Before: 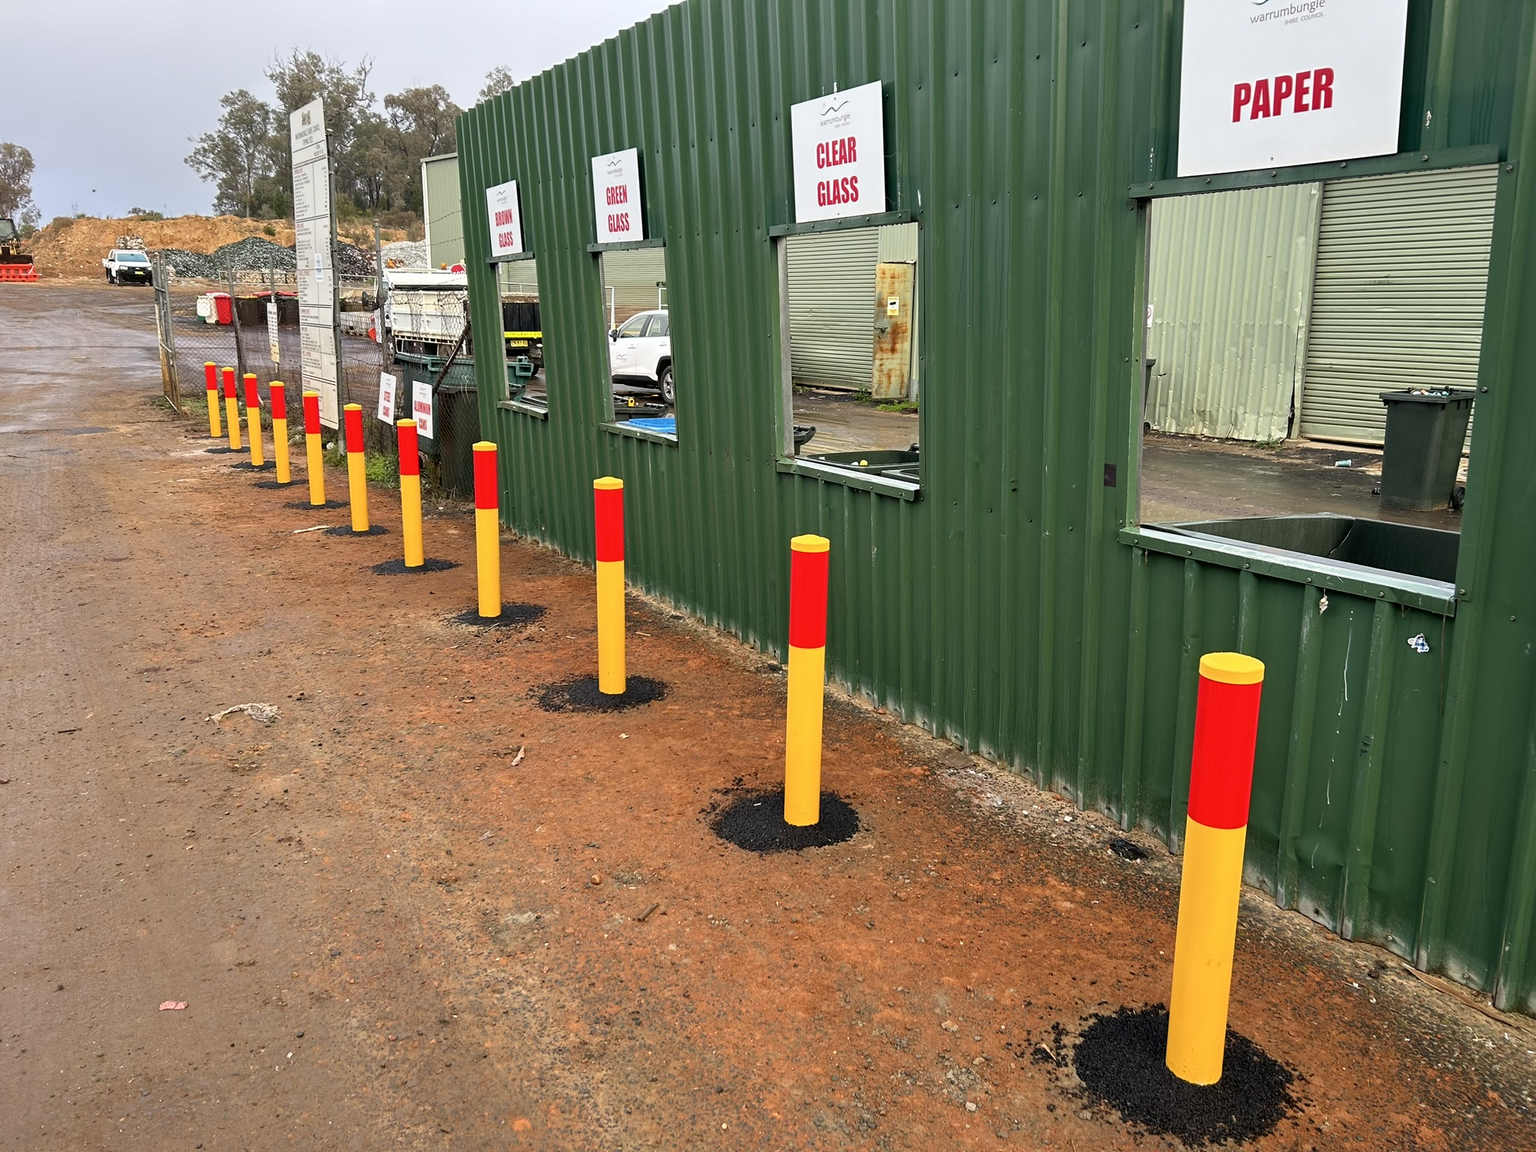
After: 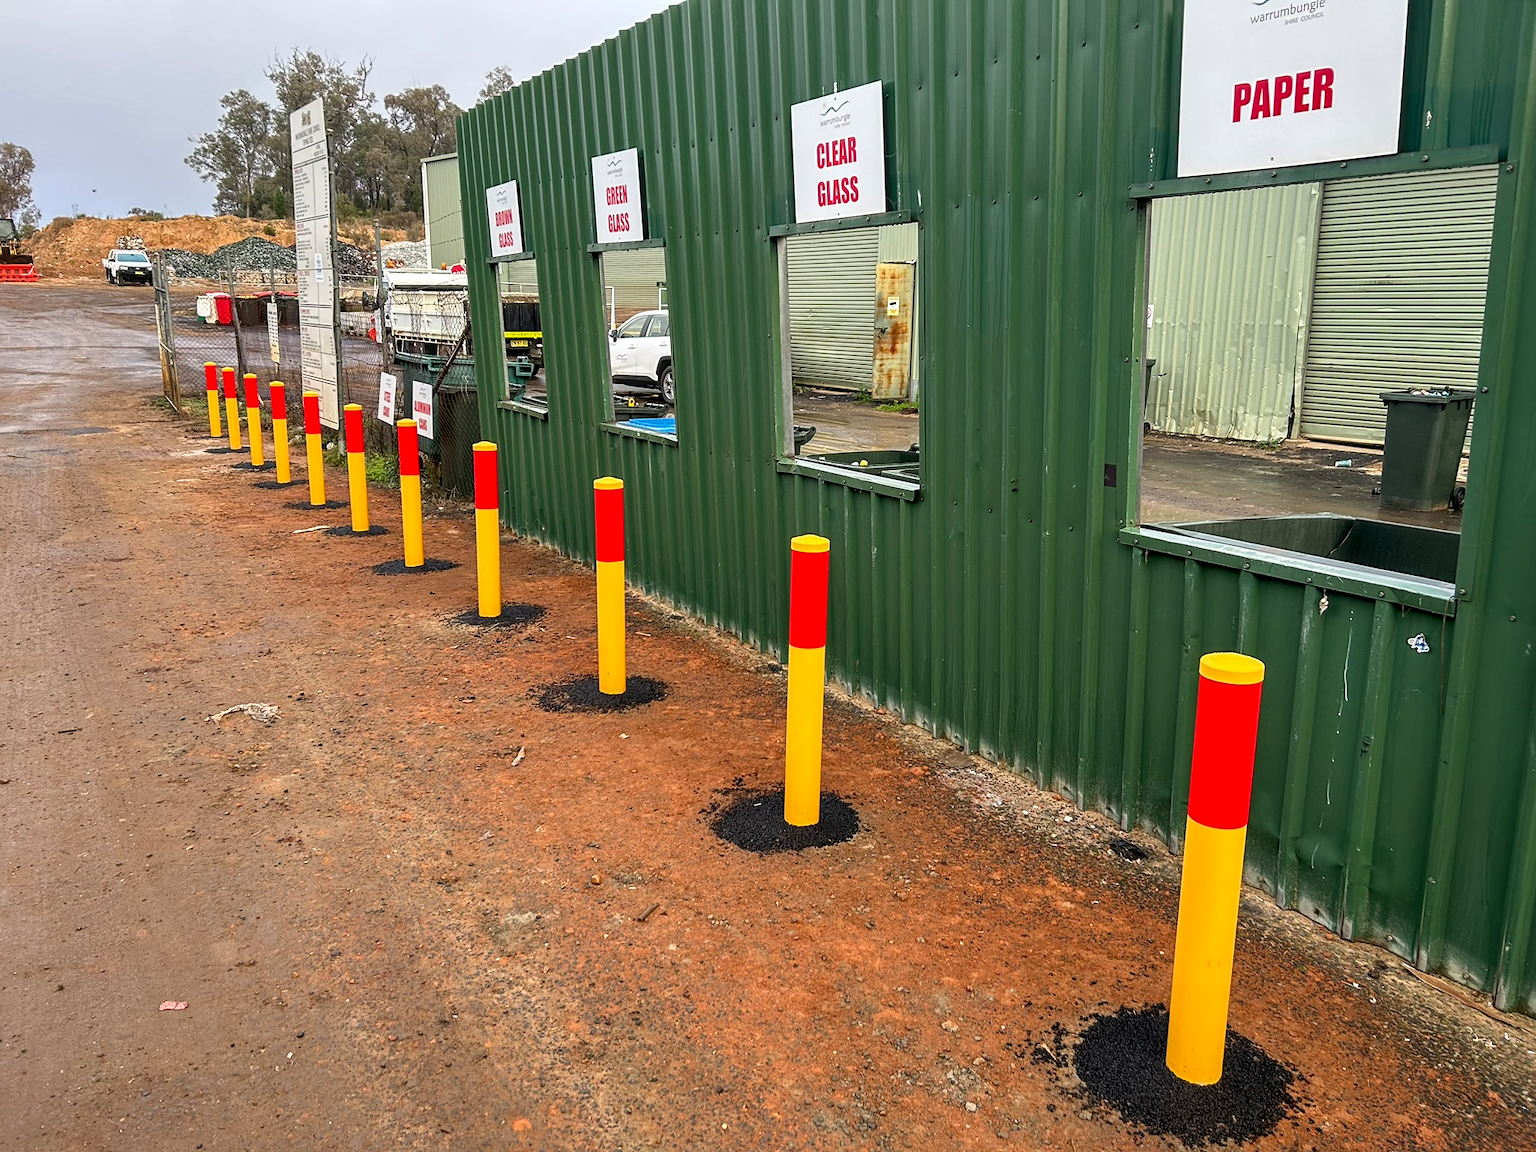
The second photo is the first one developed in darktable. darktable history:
local contrast: on, module defaults
sharpen: amount 0.2
